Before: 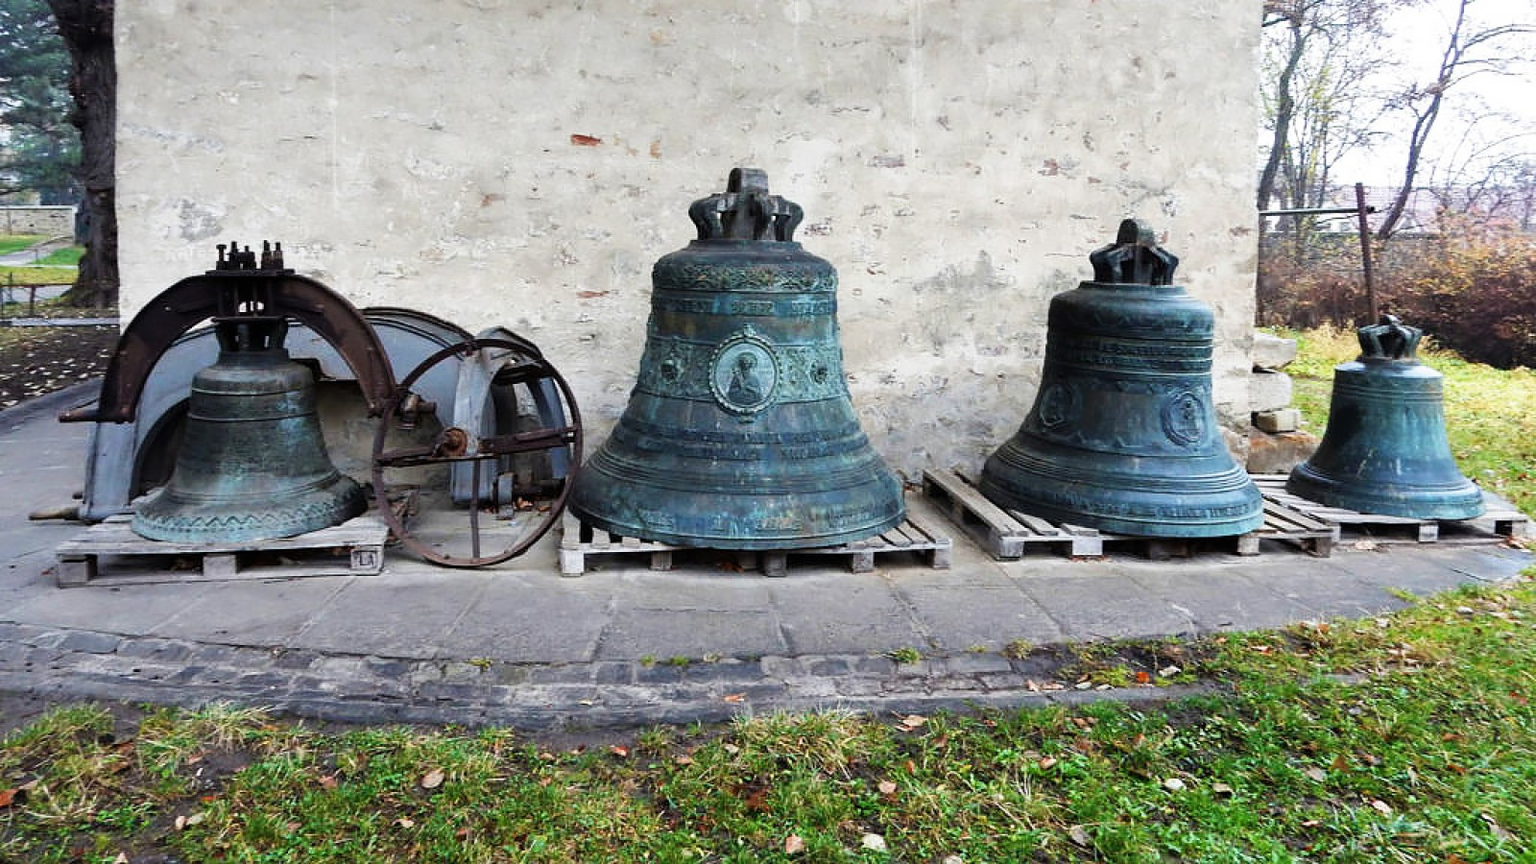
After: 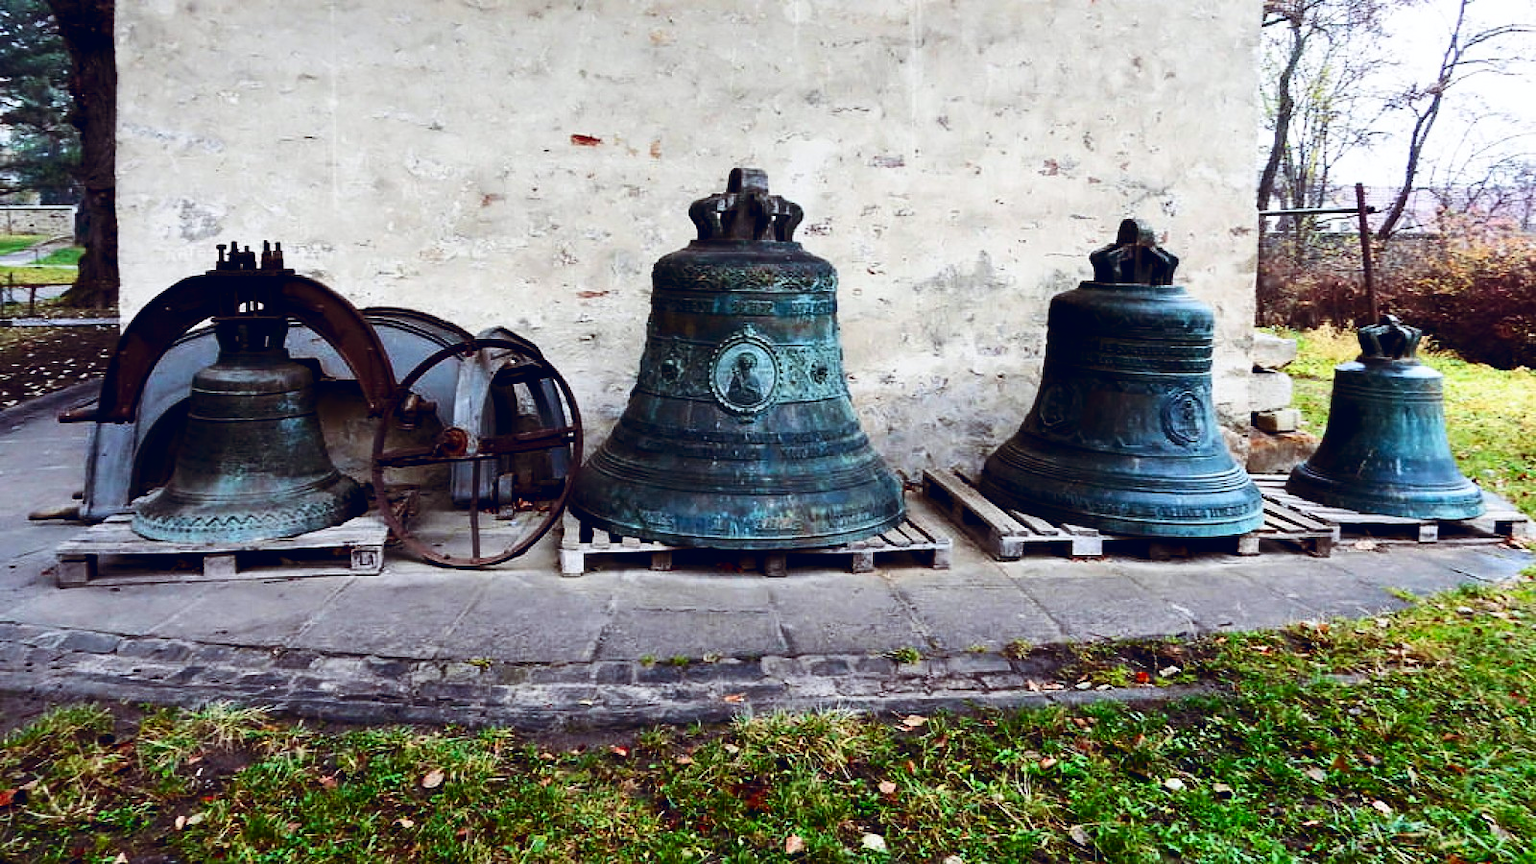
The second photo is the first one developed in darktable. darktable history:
contrast brightness saturation: contrast 0.22, brightness -0.19, saturation 0.24
color balance rgb: shadows lift › chroma 9.92%, shadows lift › hue 45.12°, power › luminance 3.26%, power › hue 231.93°, global offset › luminance 0.4%, global offset › chroma 0.21%, global offset › hue 255.02°
white balance: emerald 1
